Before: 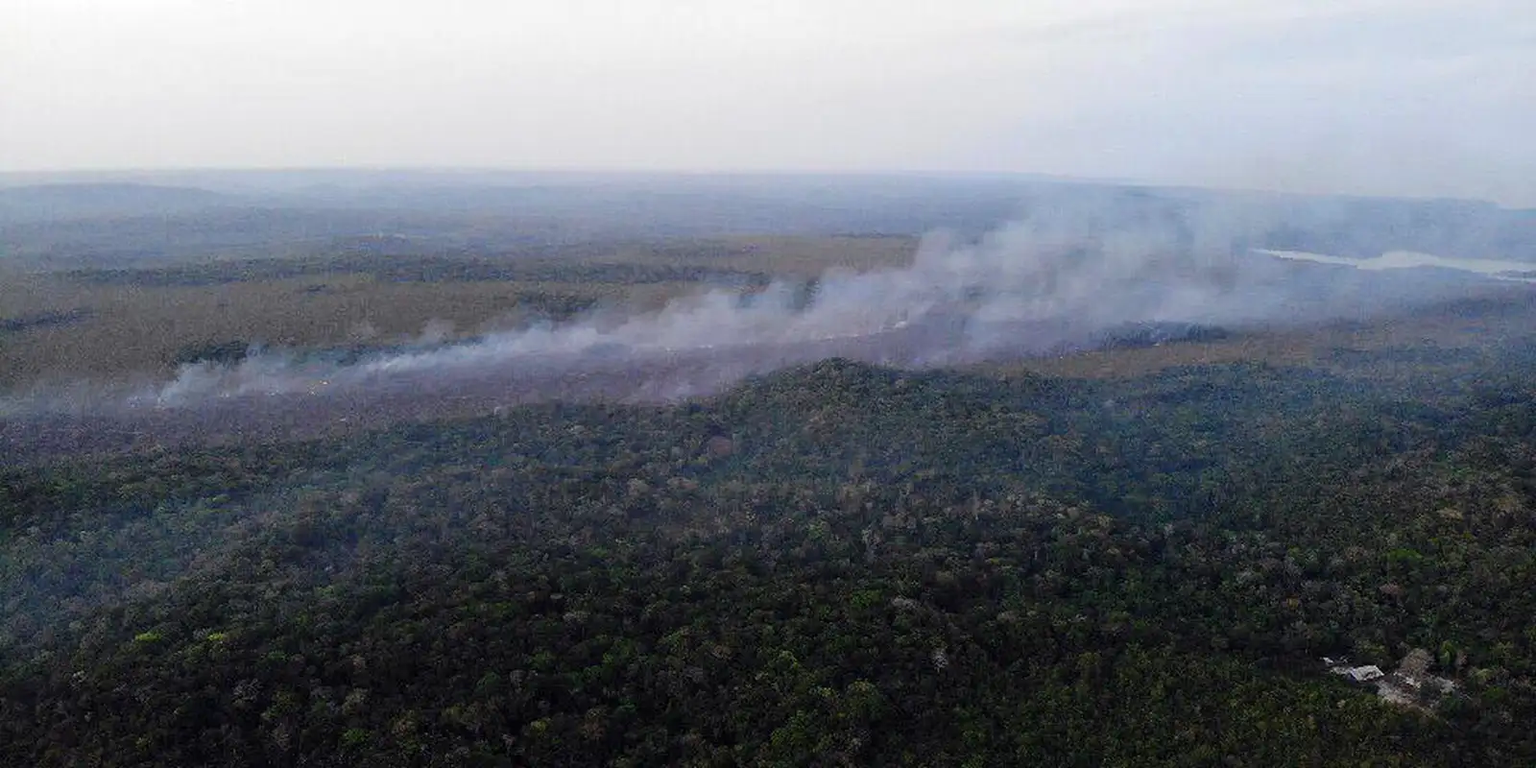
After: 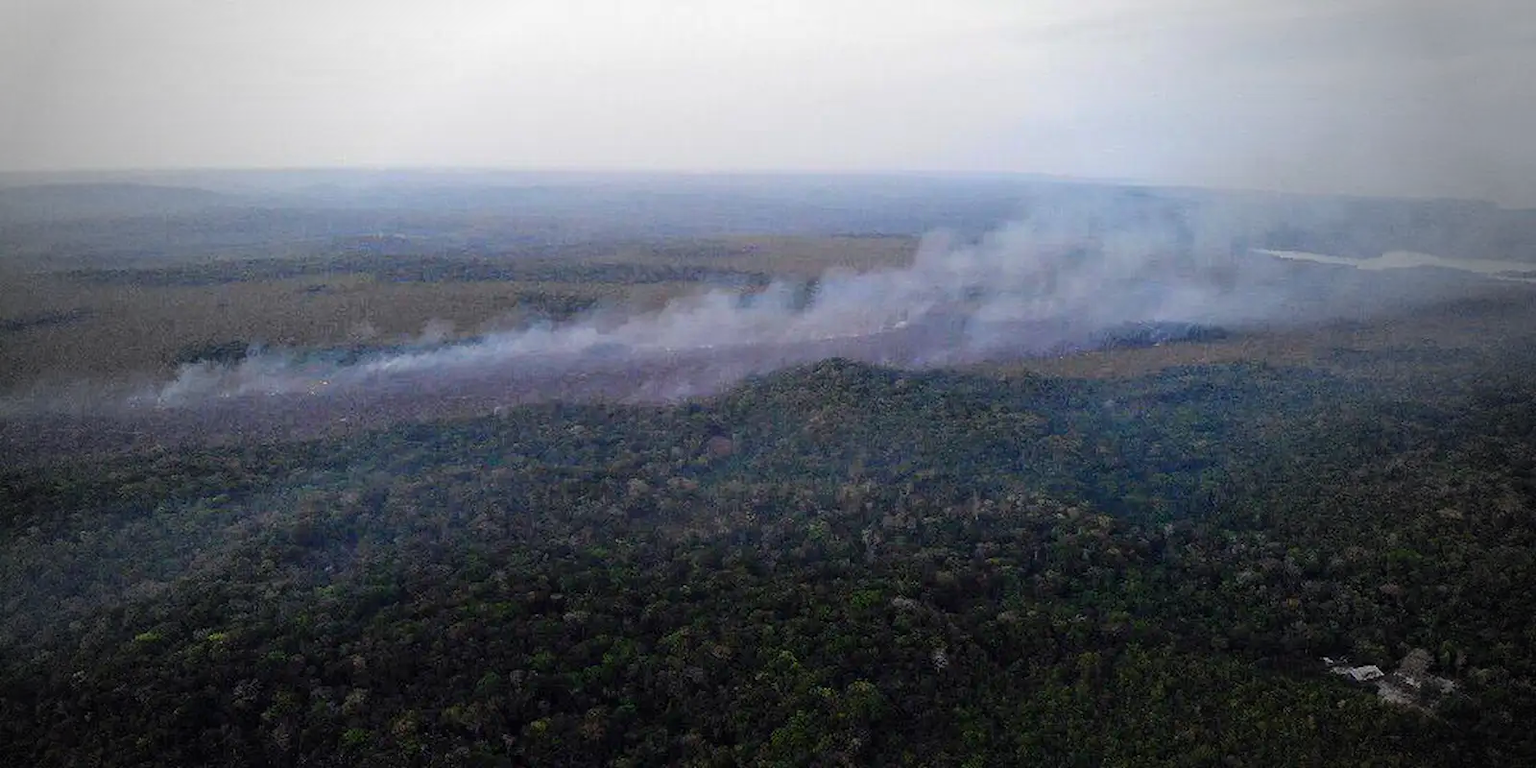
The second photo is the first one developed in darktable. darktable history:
vignetting: fall-off start 64.63%, center (-0.034, 0.148), width/height ratio 0.881
color balance rgb: perceptual saturation grading › global saturation 10%, global vibrance 10%
